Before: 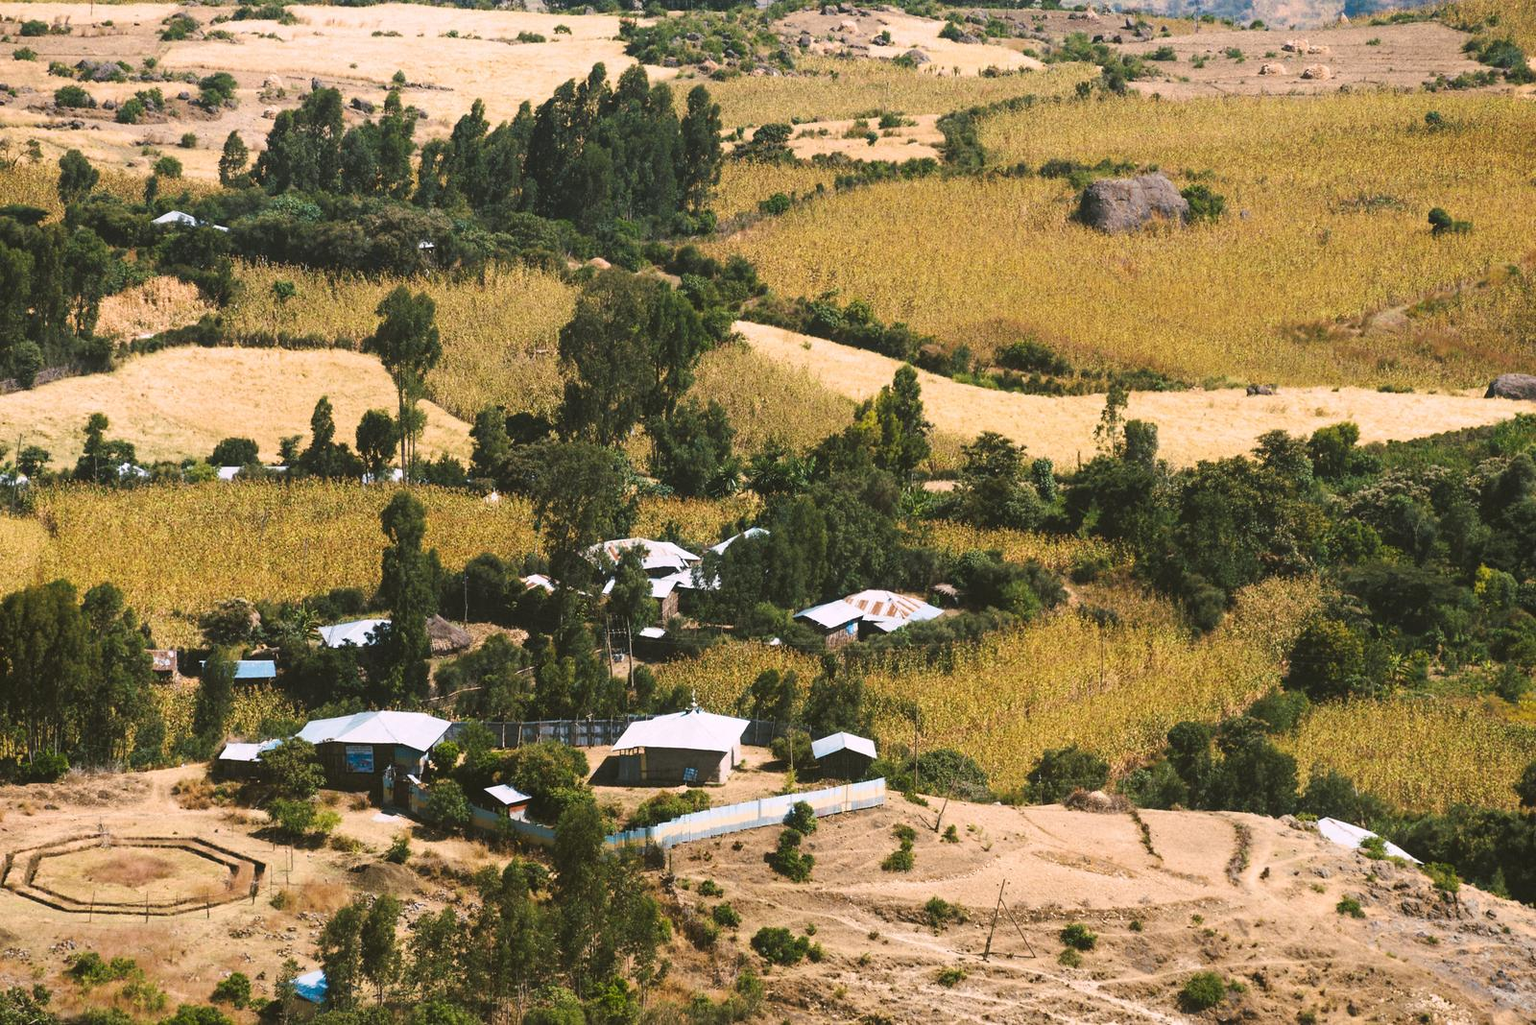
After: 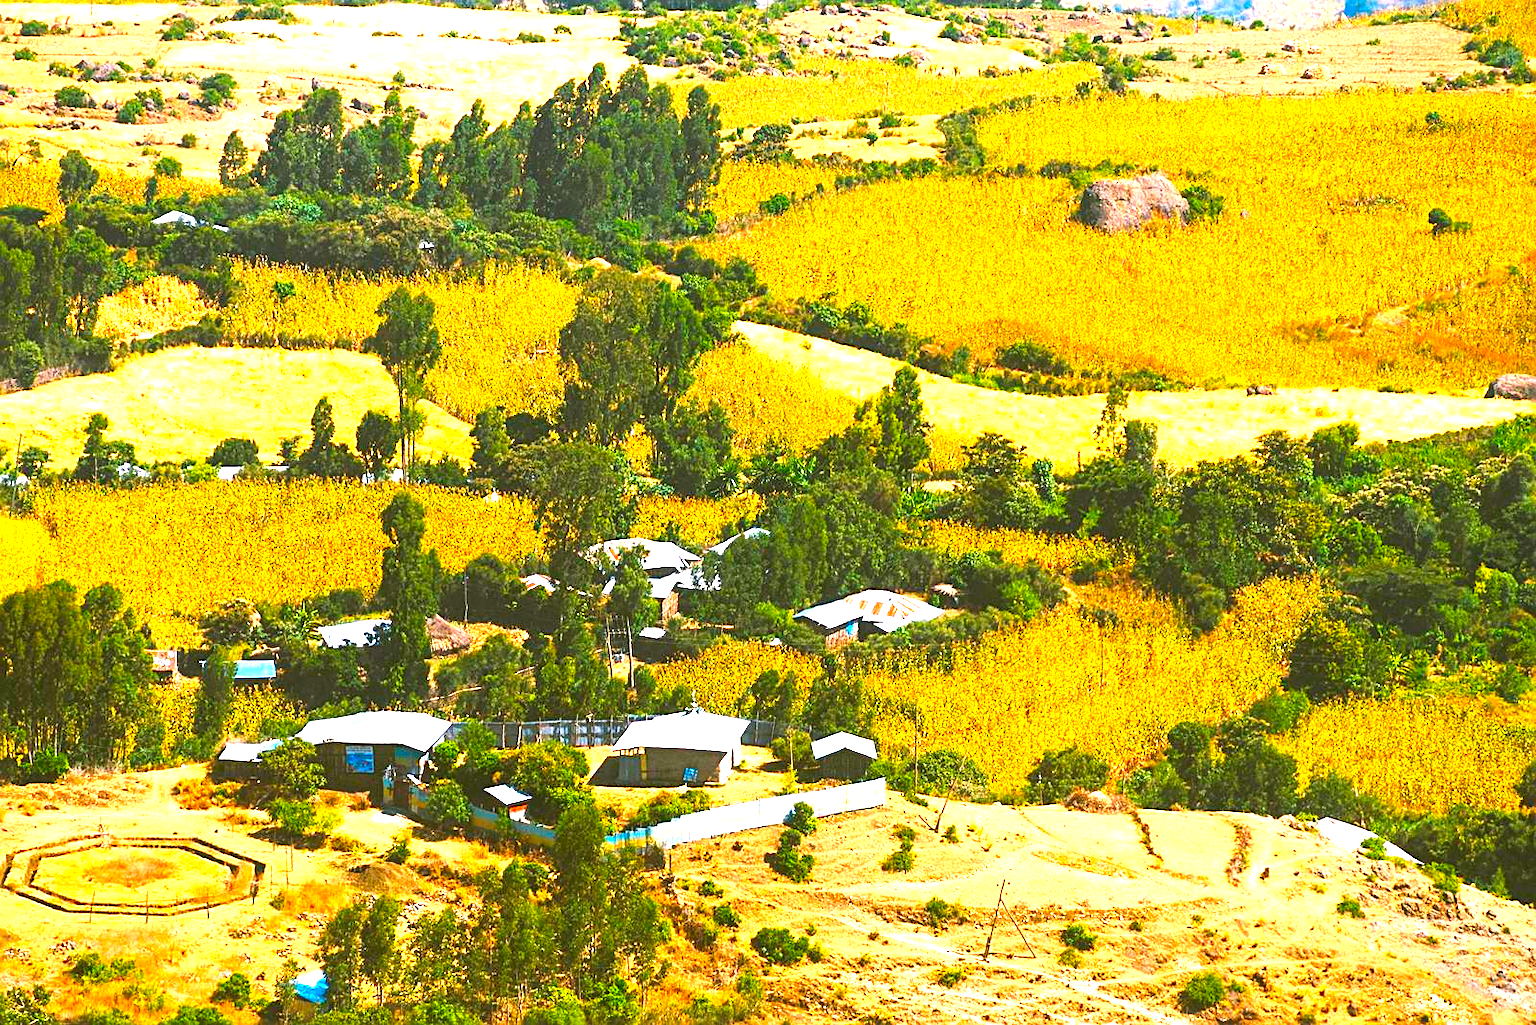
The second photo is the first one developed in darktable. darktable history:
exposure: black level correction 0, exposure 1.45 EV, compensate exposure bias true, compensate highlight preservation false
sharpen: on, module defaults
color correction: saturation 2.15
tone equalizer: on, module defaults
